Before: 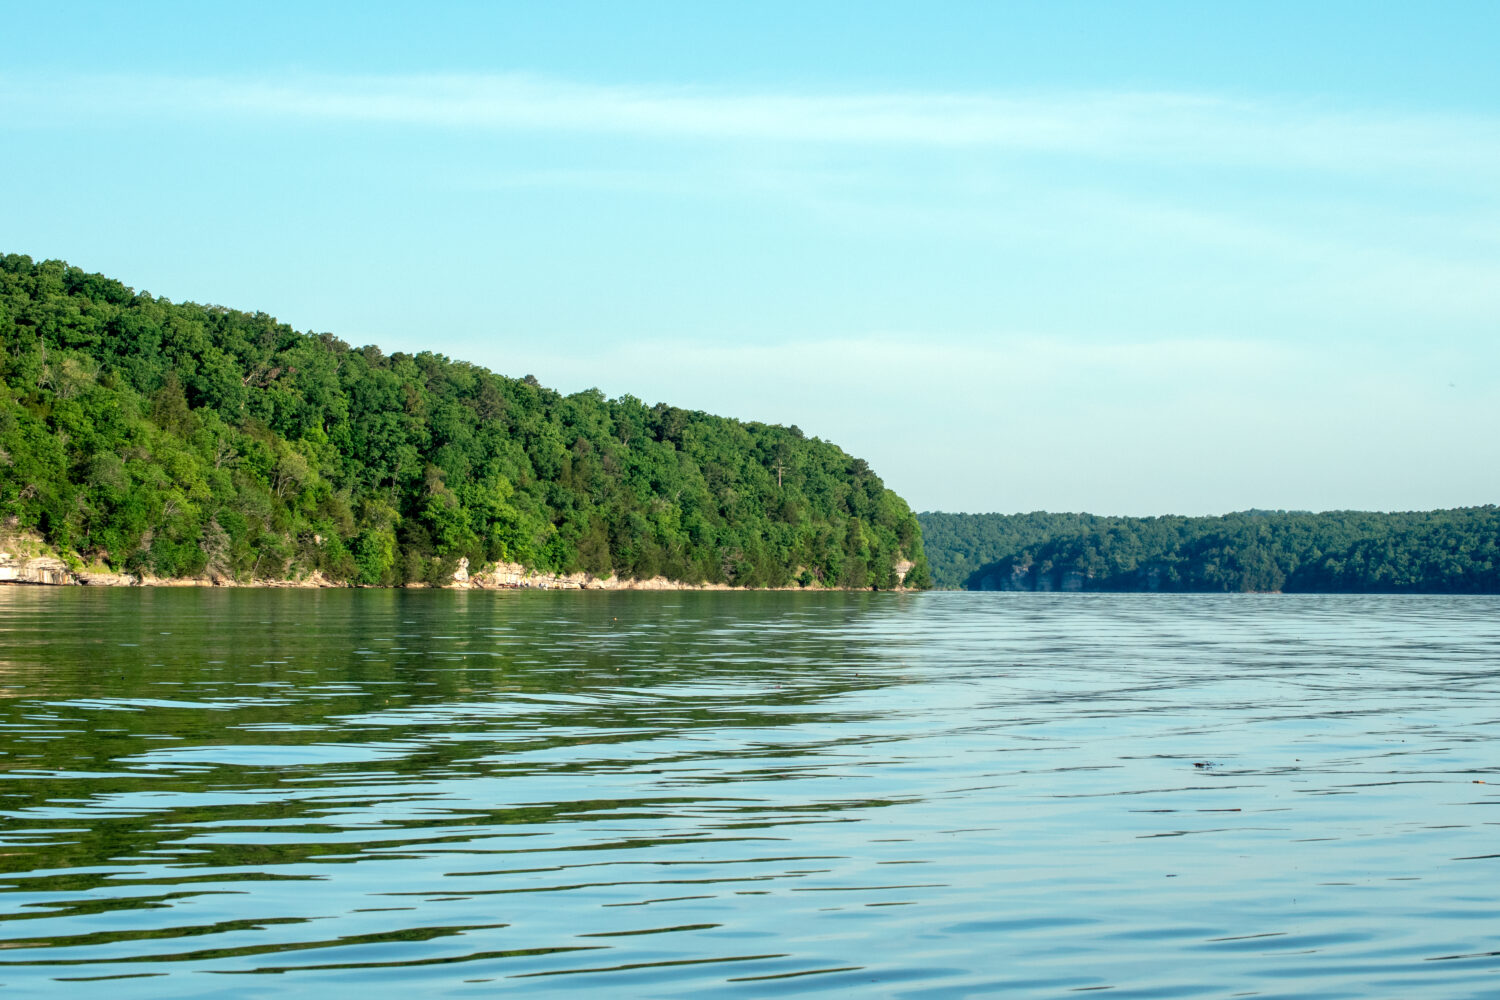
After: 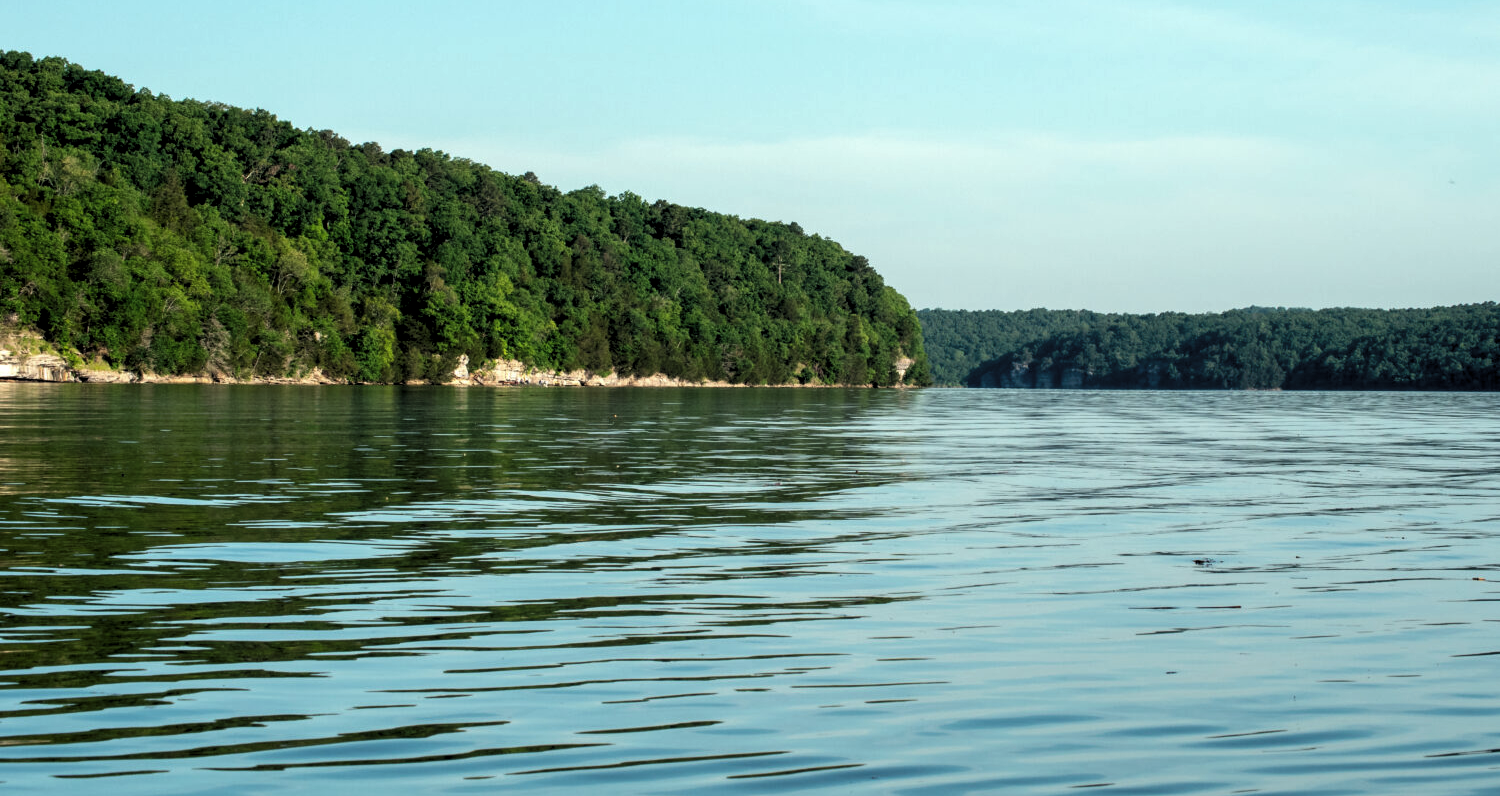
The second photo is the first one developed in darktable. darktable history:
levels: levels [0.116, 0.574, 1]
crop and rotate: top 20.352%
